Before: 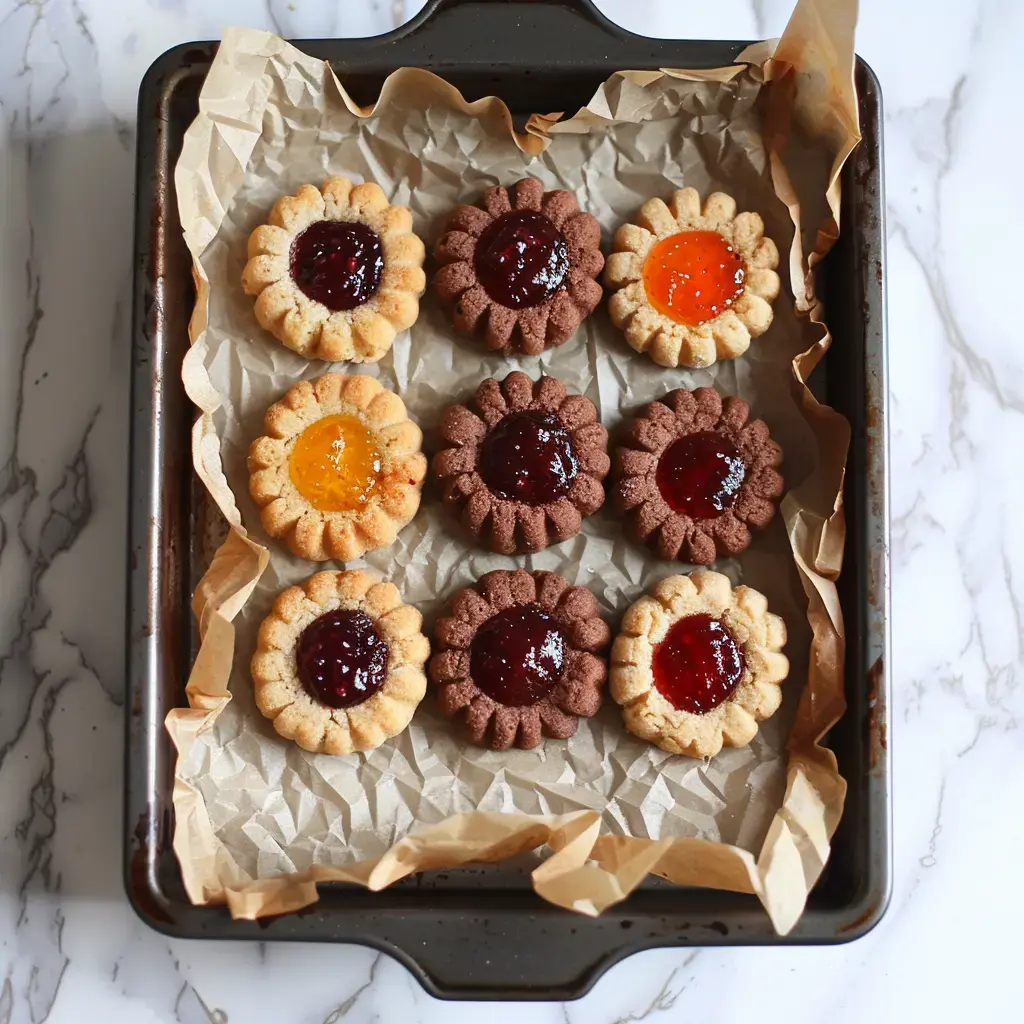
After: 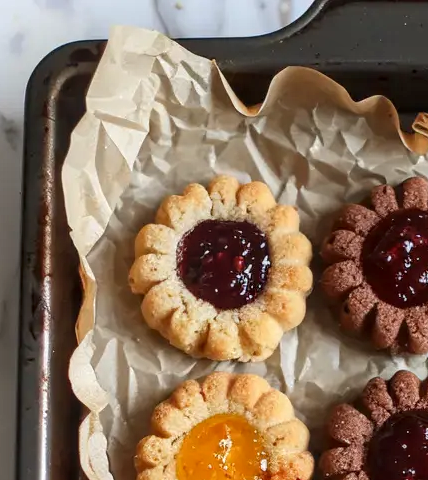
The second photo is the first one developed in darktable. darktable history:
local contrast: on, module defaults
crop and rotate: left 11.049%, top 0.118%, right 47.064%, bottom 52.943%
exposure: black level correction 0.001, compensate highlight preservation false
